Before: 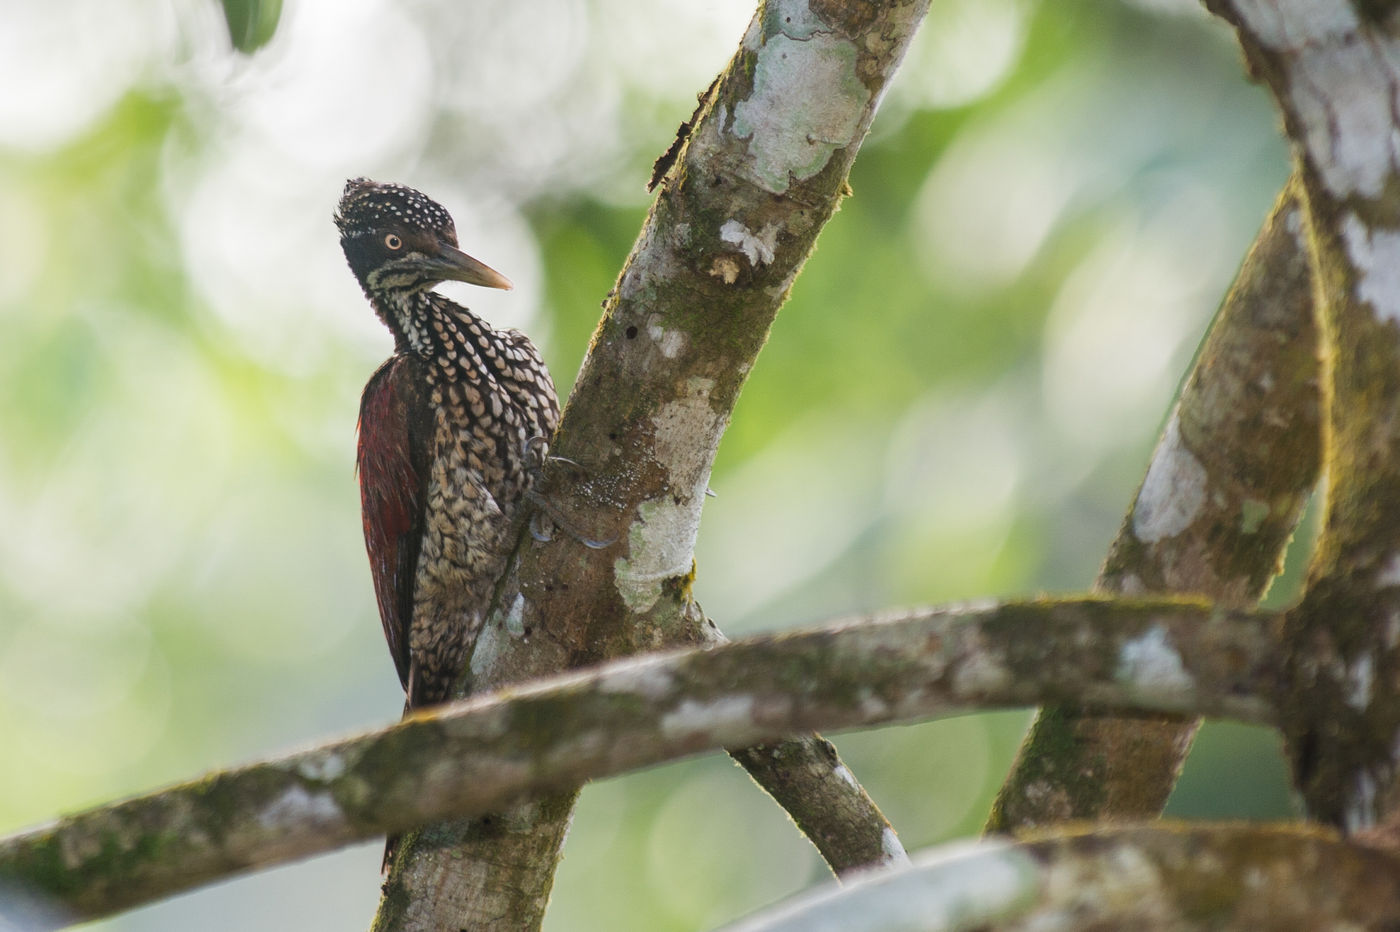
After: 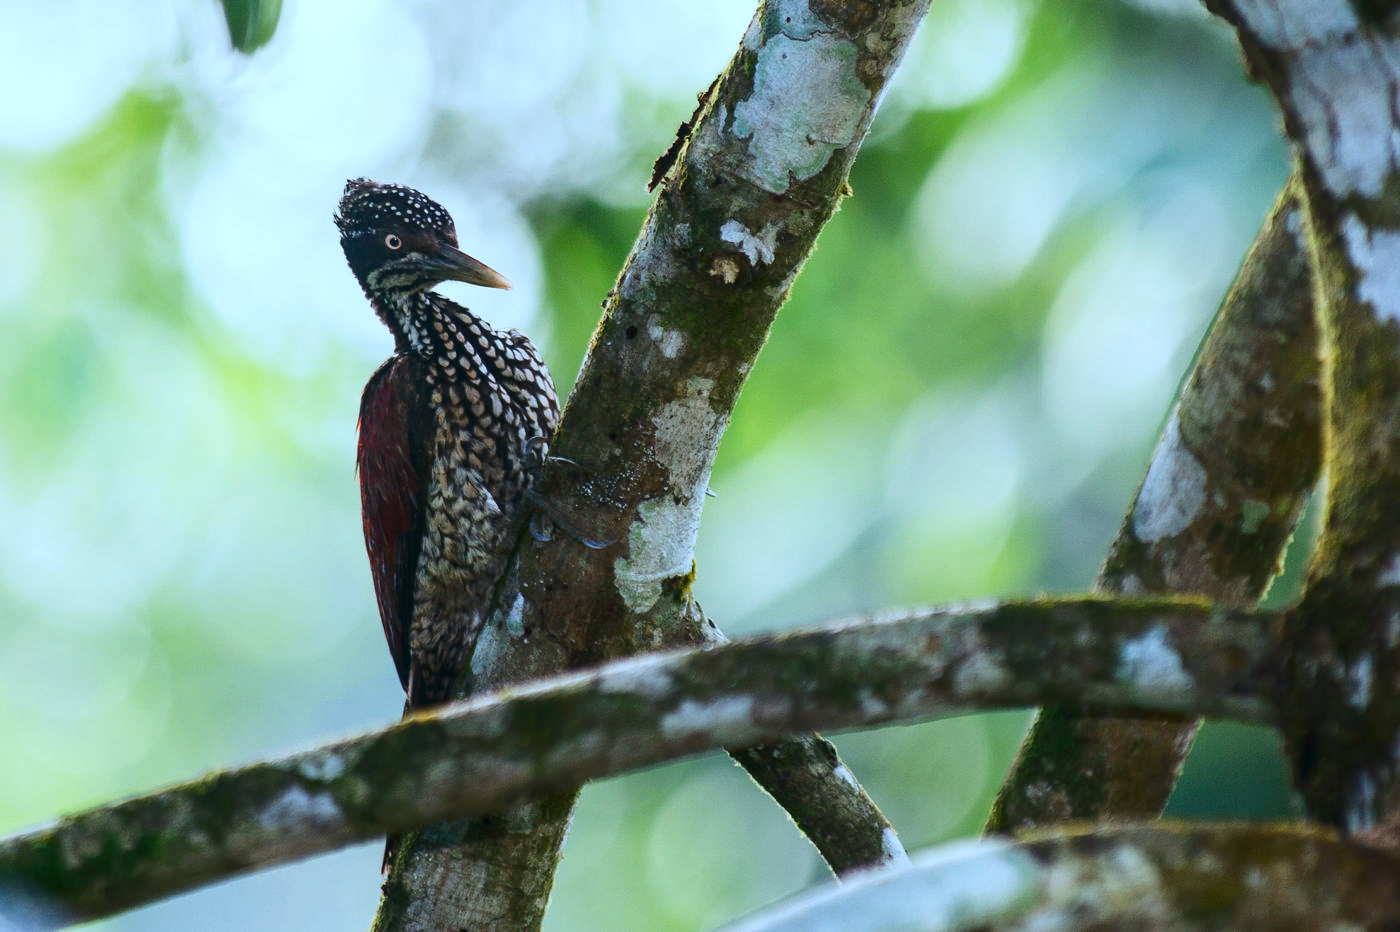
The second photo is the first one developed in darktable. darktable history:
contrast brightness saturation: contrast 0.209, brightness -0.108, saturation 0.21
color calibration: x 0.383, y 0.371, temperature 3912.11 K
